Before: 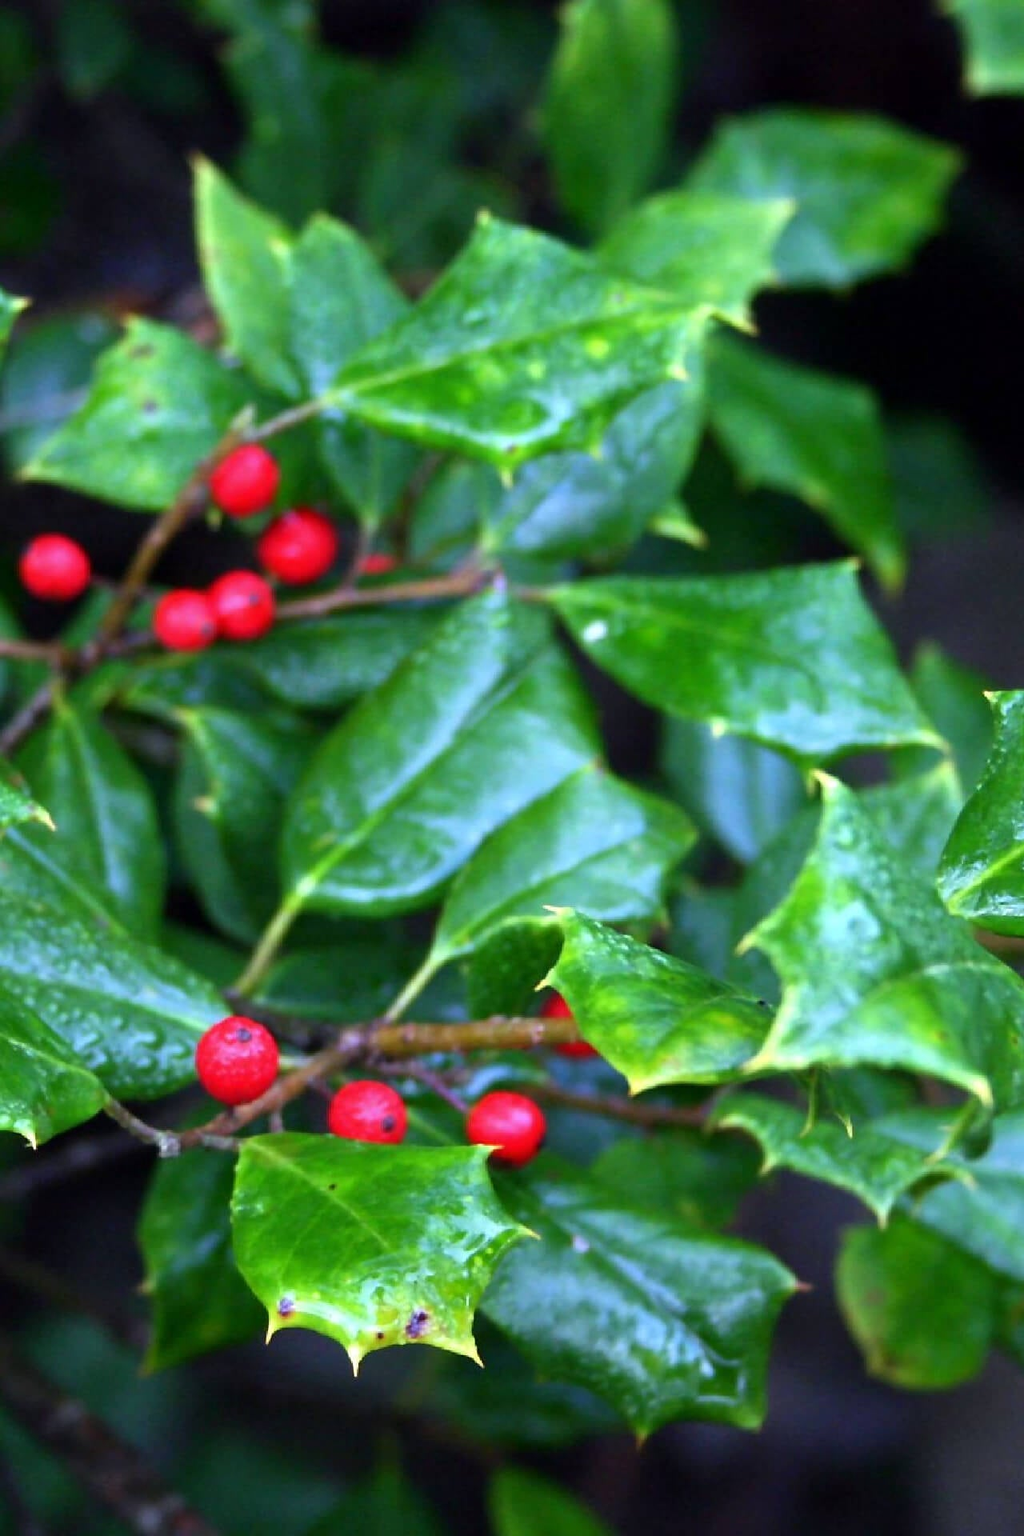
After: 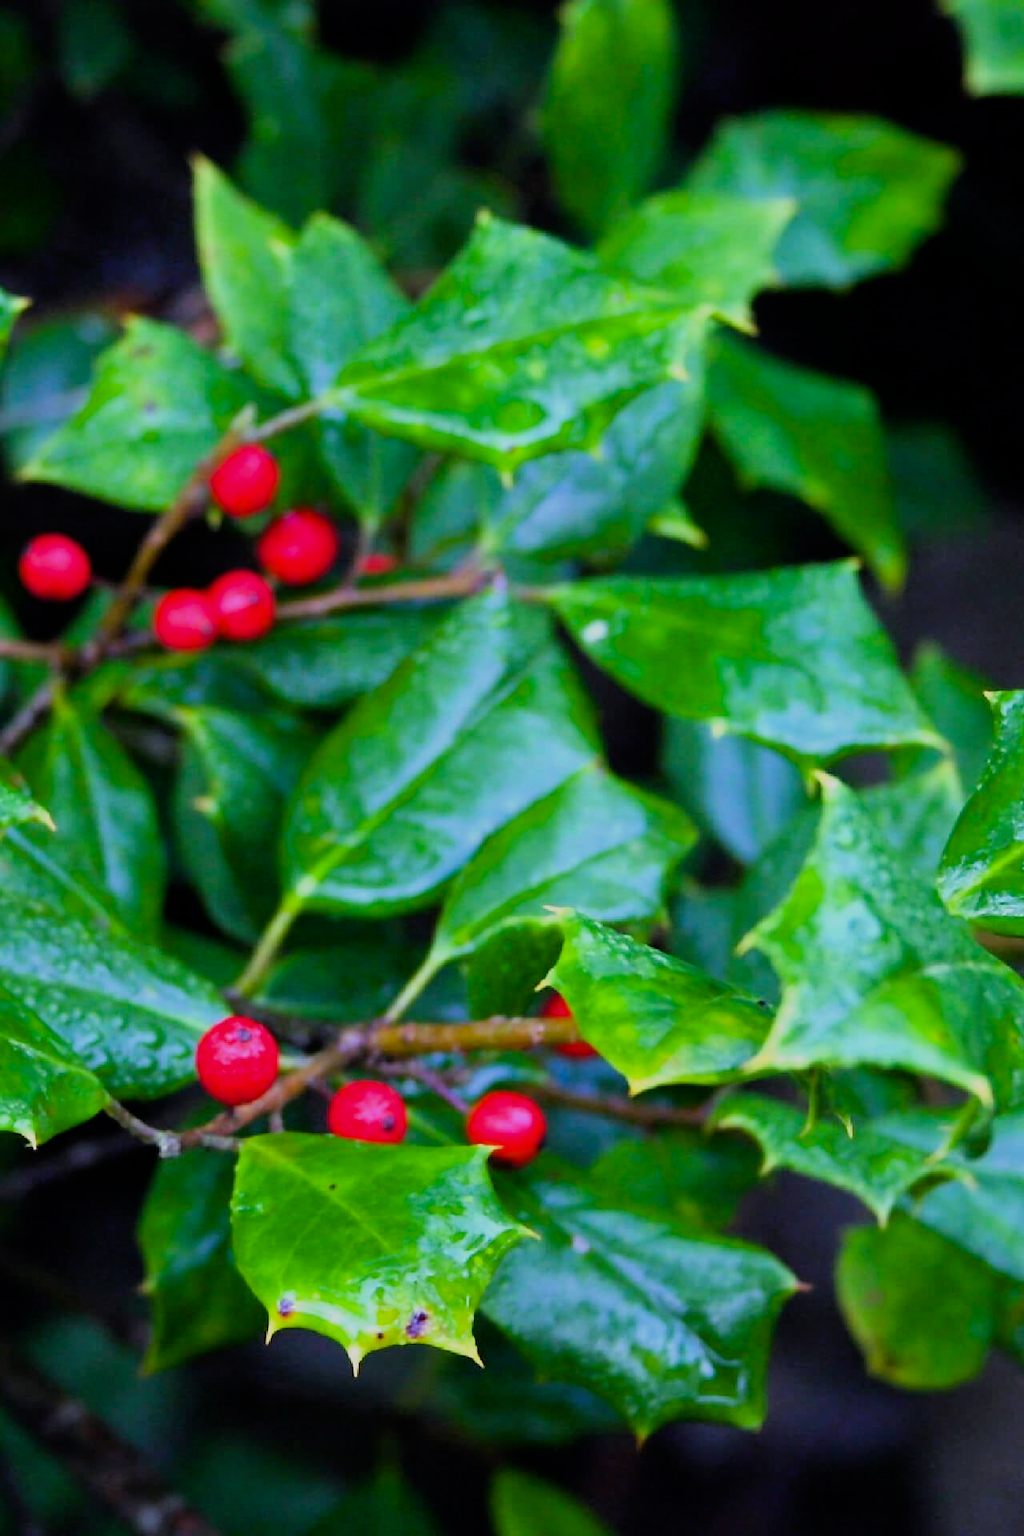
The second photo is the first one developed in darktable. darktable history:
filmic rgb: black relative exposure -7.65 EV, white relative exposure 4.56 EV, hardness 3.61
color balance rgb: linear chroma grading › global chroma 23.104%, perceptual saturation grading › global saturation 0.242%, saturation formula JzAzBz (2021)
